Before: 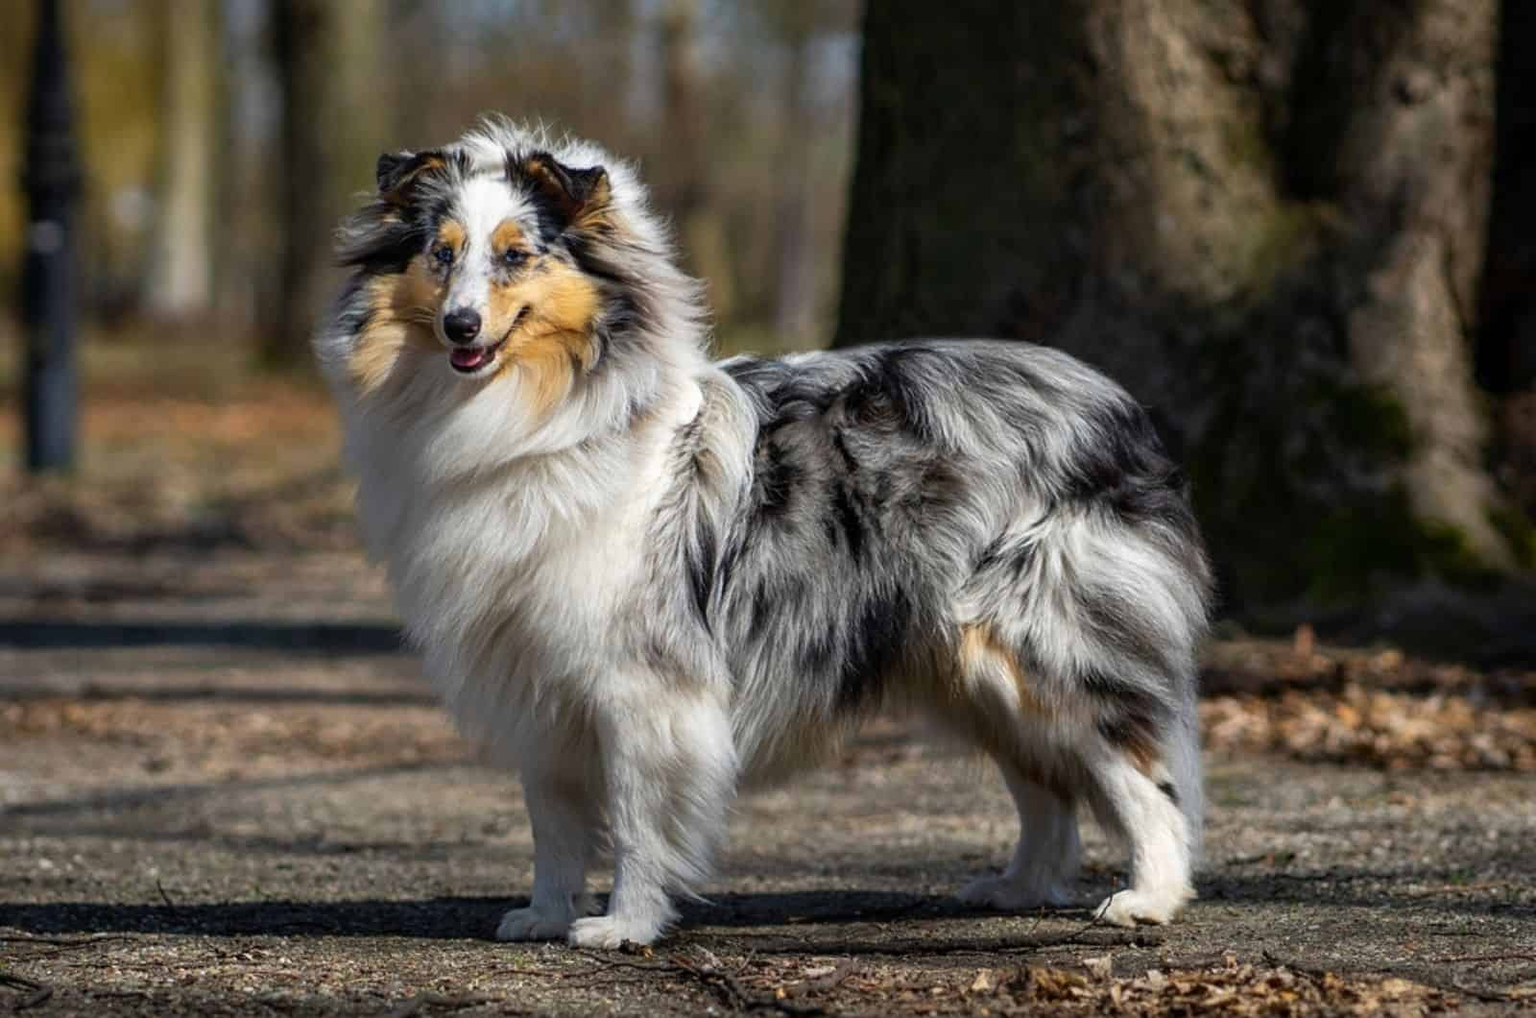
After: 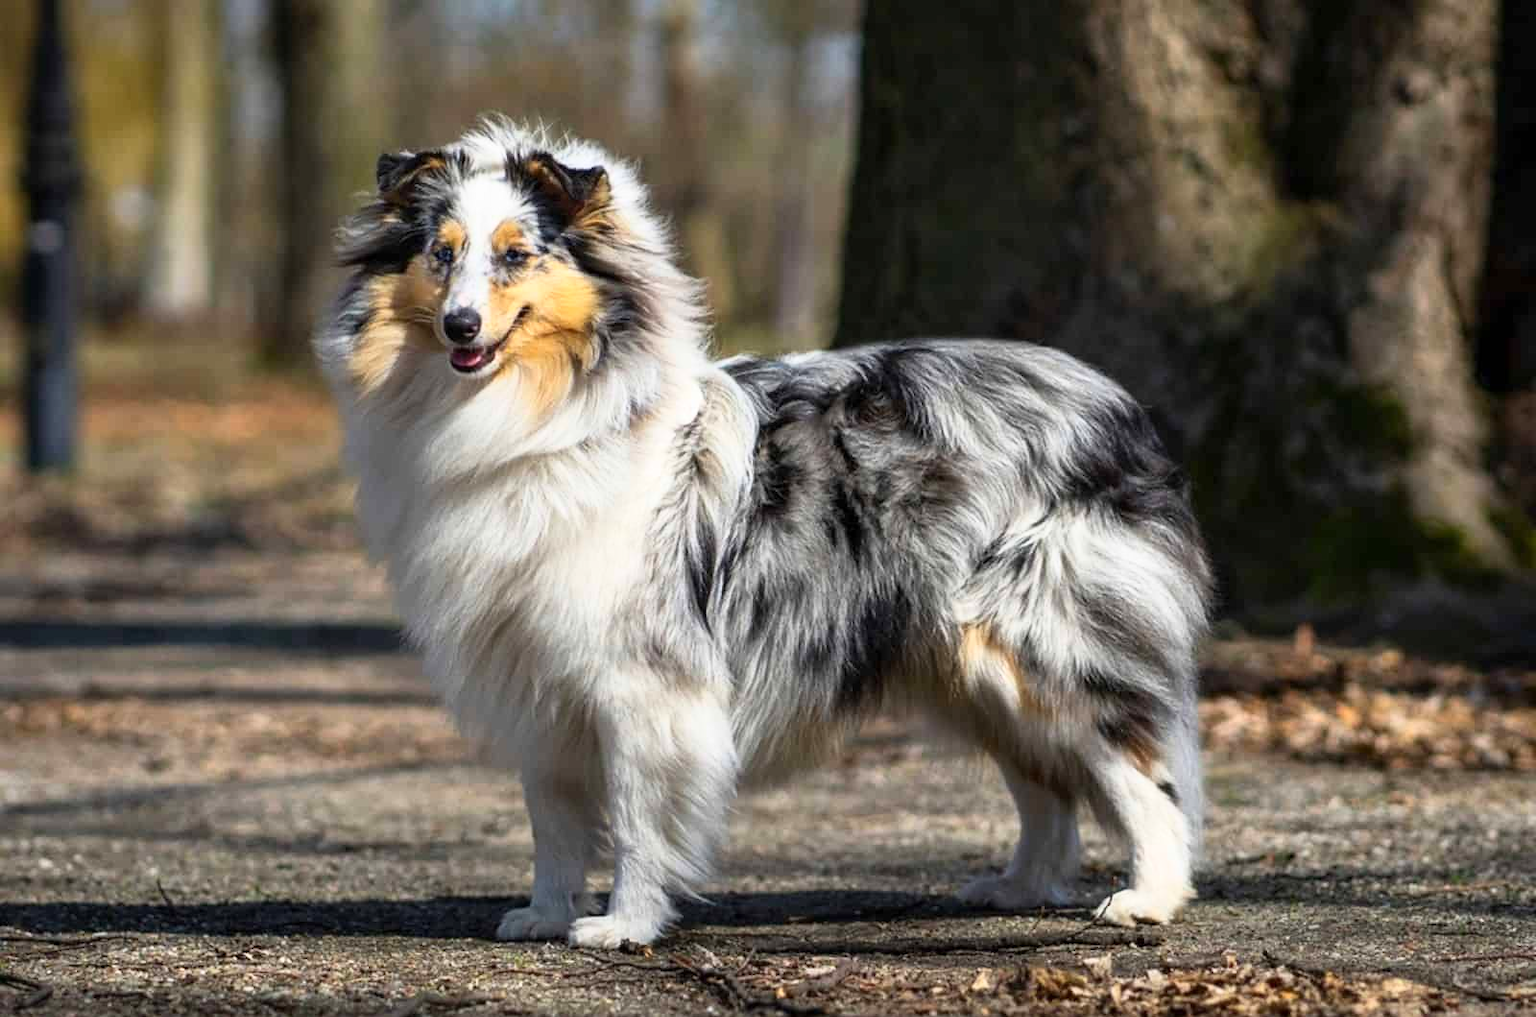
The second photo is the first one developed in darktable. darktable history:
base curve: curves: ch0 [(0, 0) (0.579, 0.807) (1, 1)]
